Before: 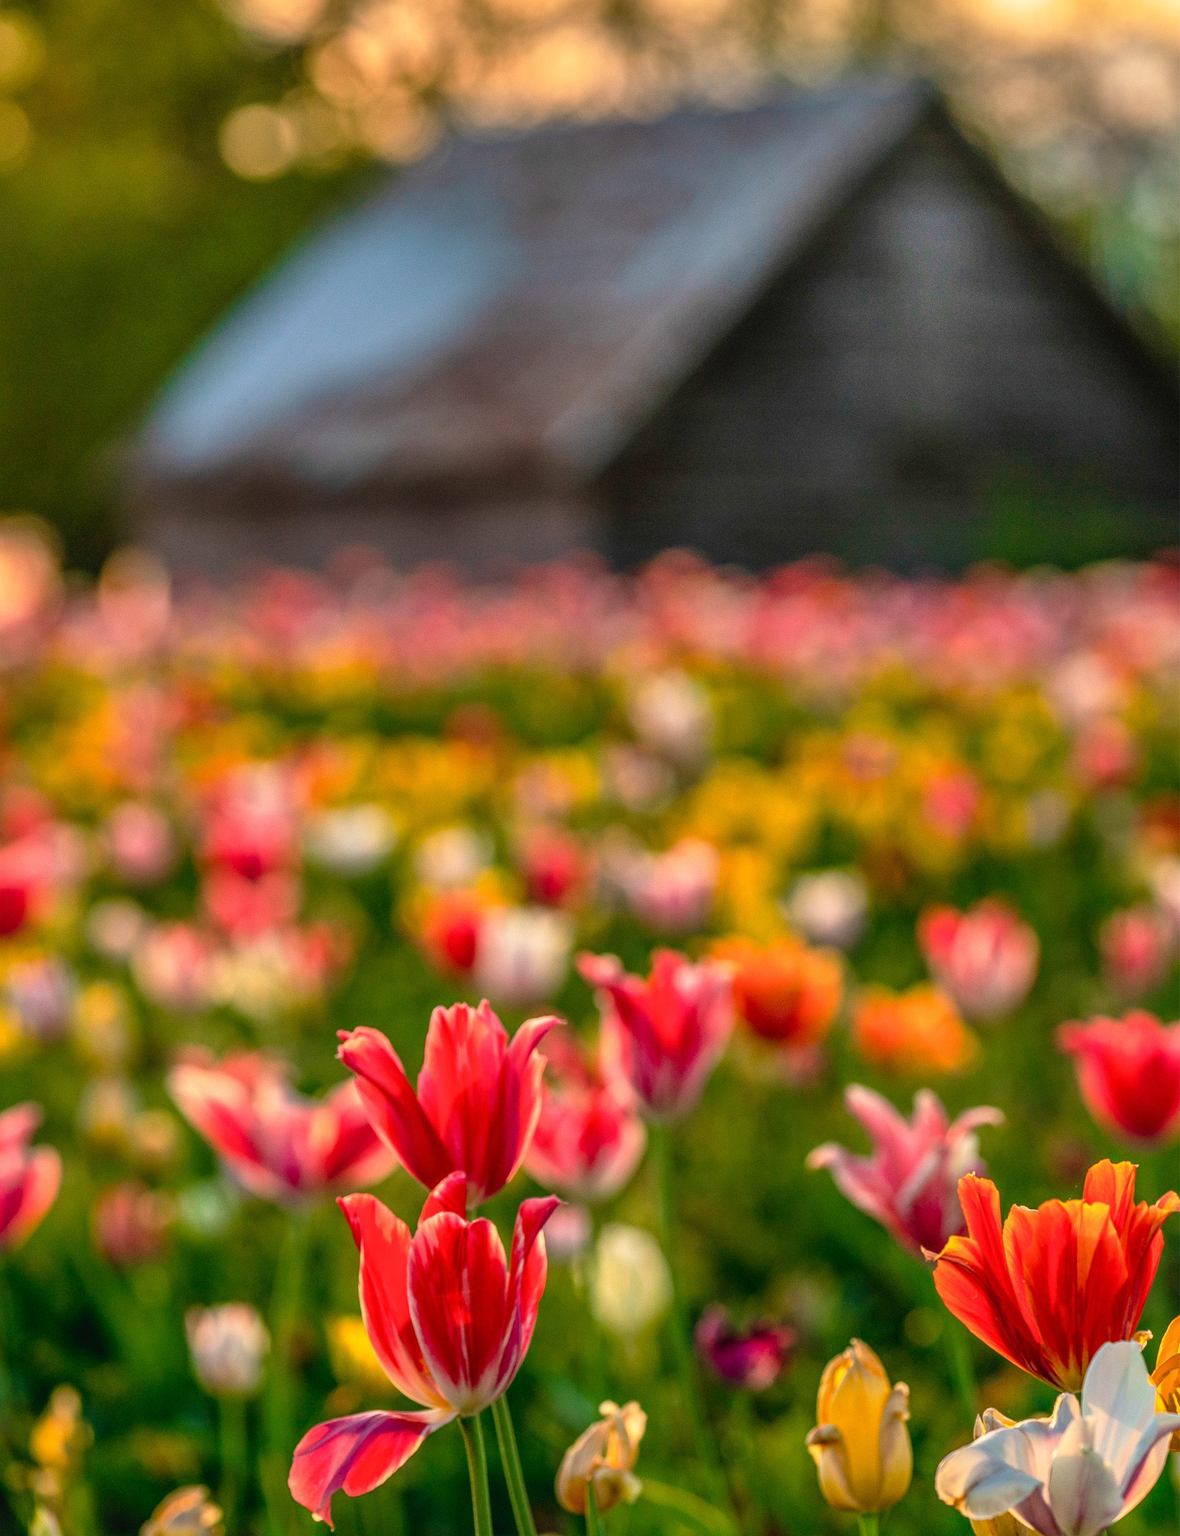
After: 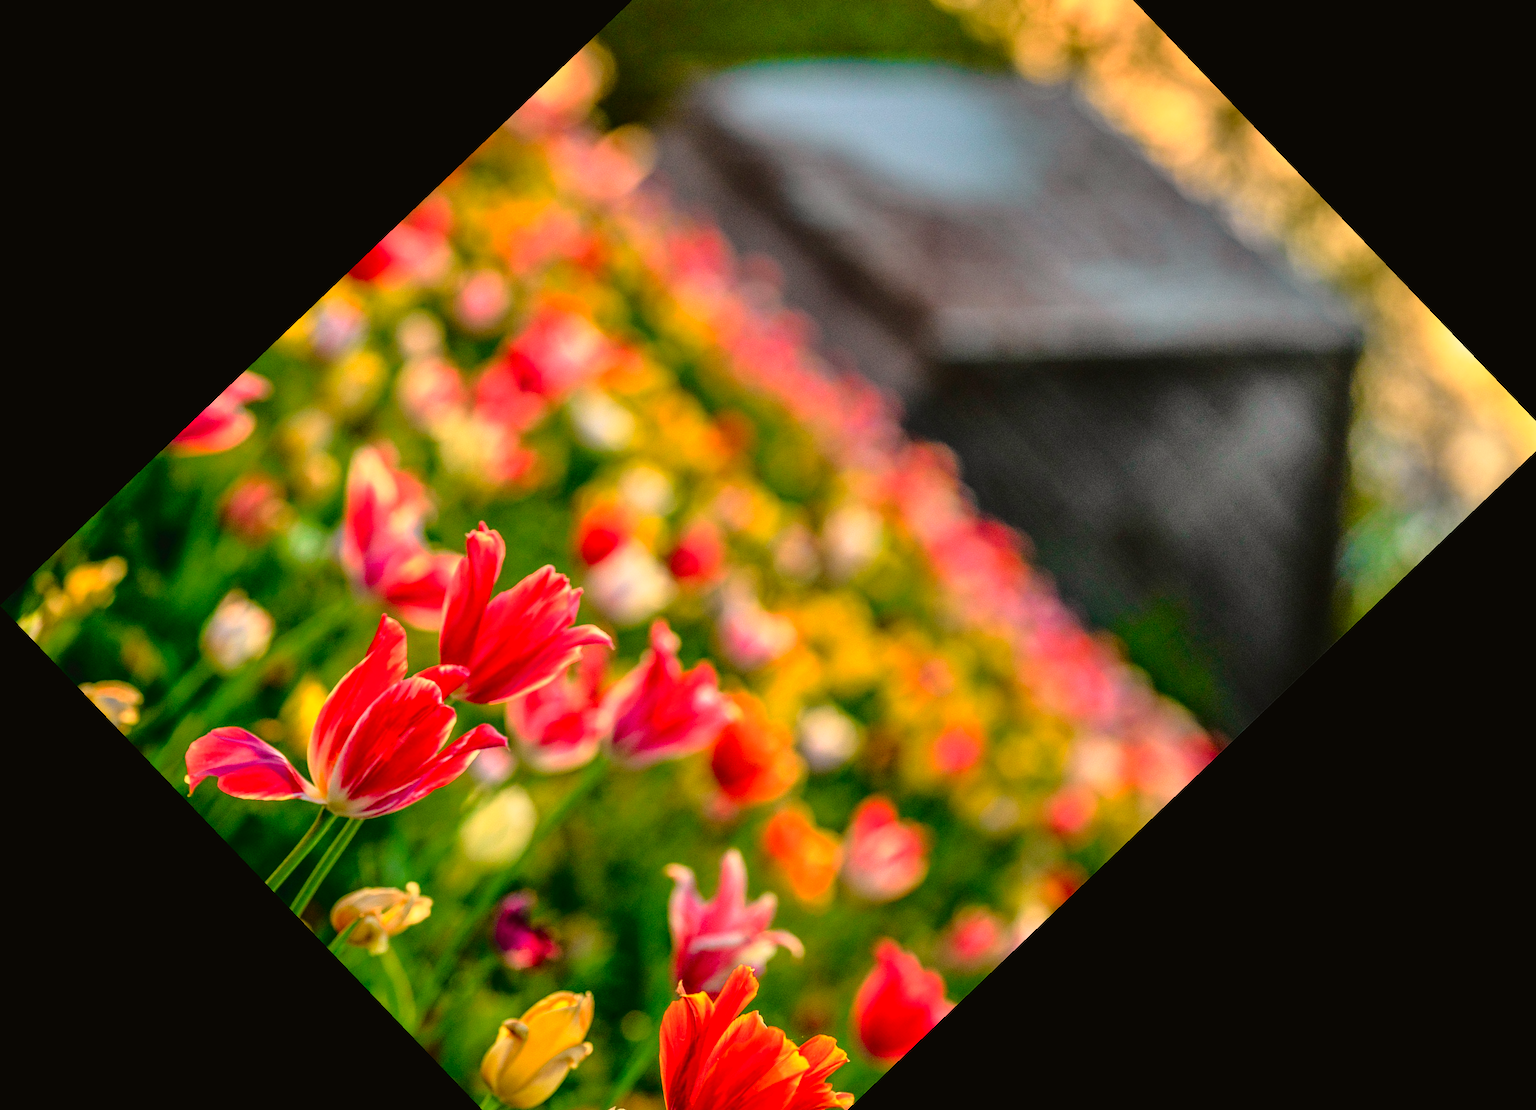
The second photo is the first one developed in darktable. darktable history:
crop and rotate: angle -46.26°, top 16.234%, right 0.912%, bottom 11.704%
tone curve: curves: ch0 [(0, 0.021) (0.049, 0.044) (0.157, 0.131) (0.359, 0.419) (0.469, 0.544) (0.634, 0.722) (0.839, 0.909) (0.998, 0.978)]; ch1 [(0, 0) (0.437, 0.408) (0.472, 0.47) (0.502, 0.503) (0.527, 0.53) (0.564, 0.573) (0.614, 0.654) (0.669, 0.748) (0.859, 0.899) (1, 1)]; ch2 [(0, 0) (0.33, 0.301) (0.421, 0.443) (0.487, 0.504) (0.502, 0.509) (0.535, 0.537) (0.565, 0.595) (0.608, 0.667) (1, 1)], color space Lab, independent channels, preserve colors none
